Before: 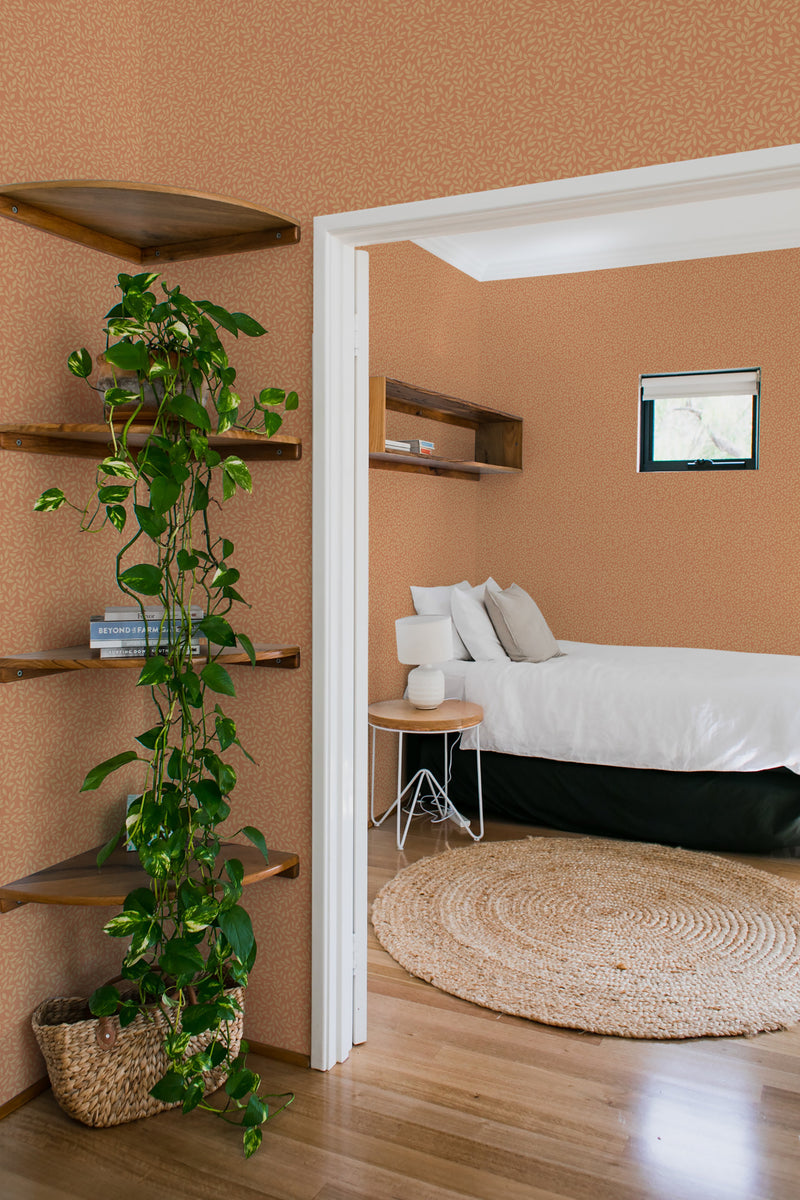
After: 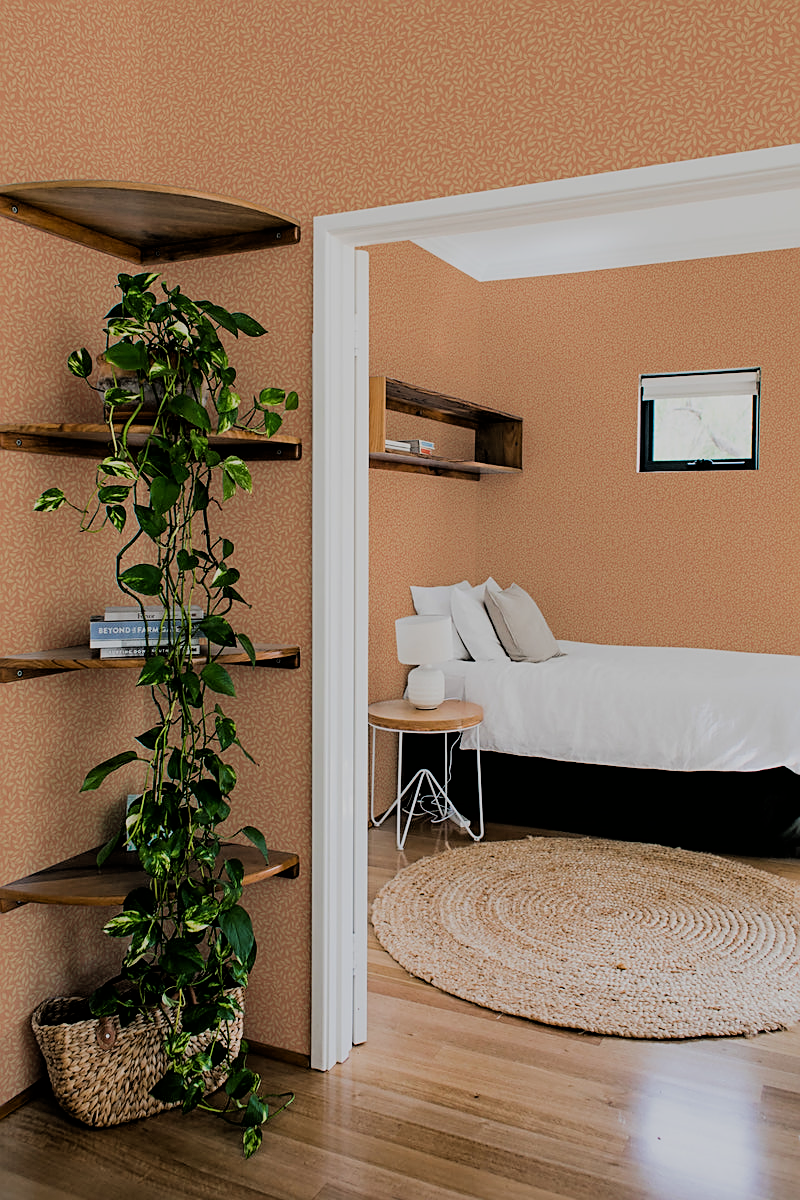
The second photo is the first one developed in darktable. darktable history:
sharpen: on, module defaults
filmic rgb: black relative exposure -4.14 EV, white relative exposure 5.1 EV, hardness 2.11, contrast 1.165
